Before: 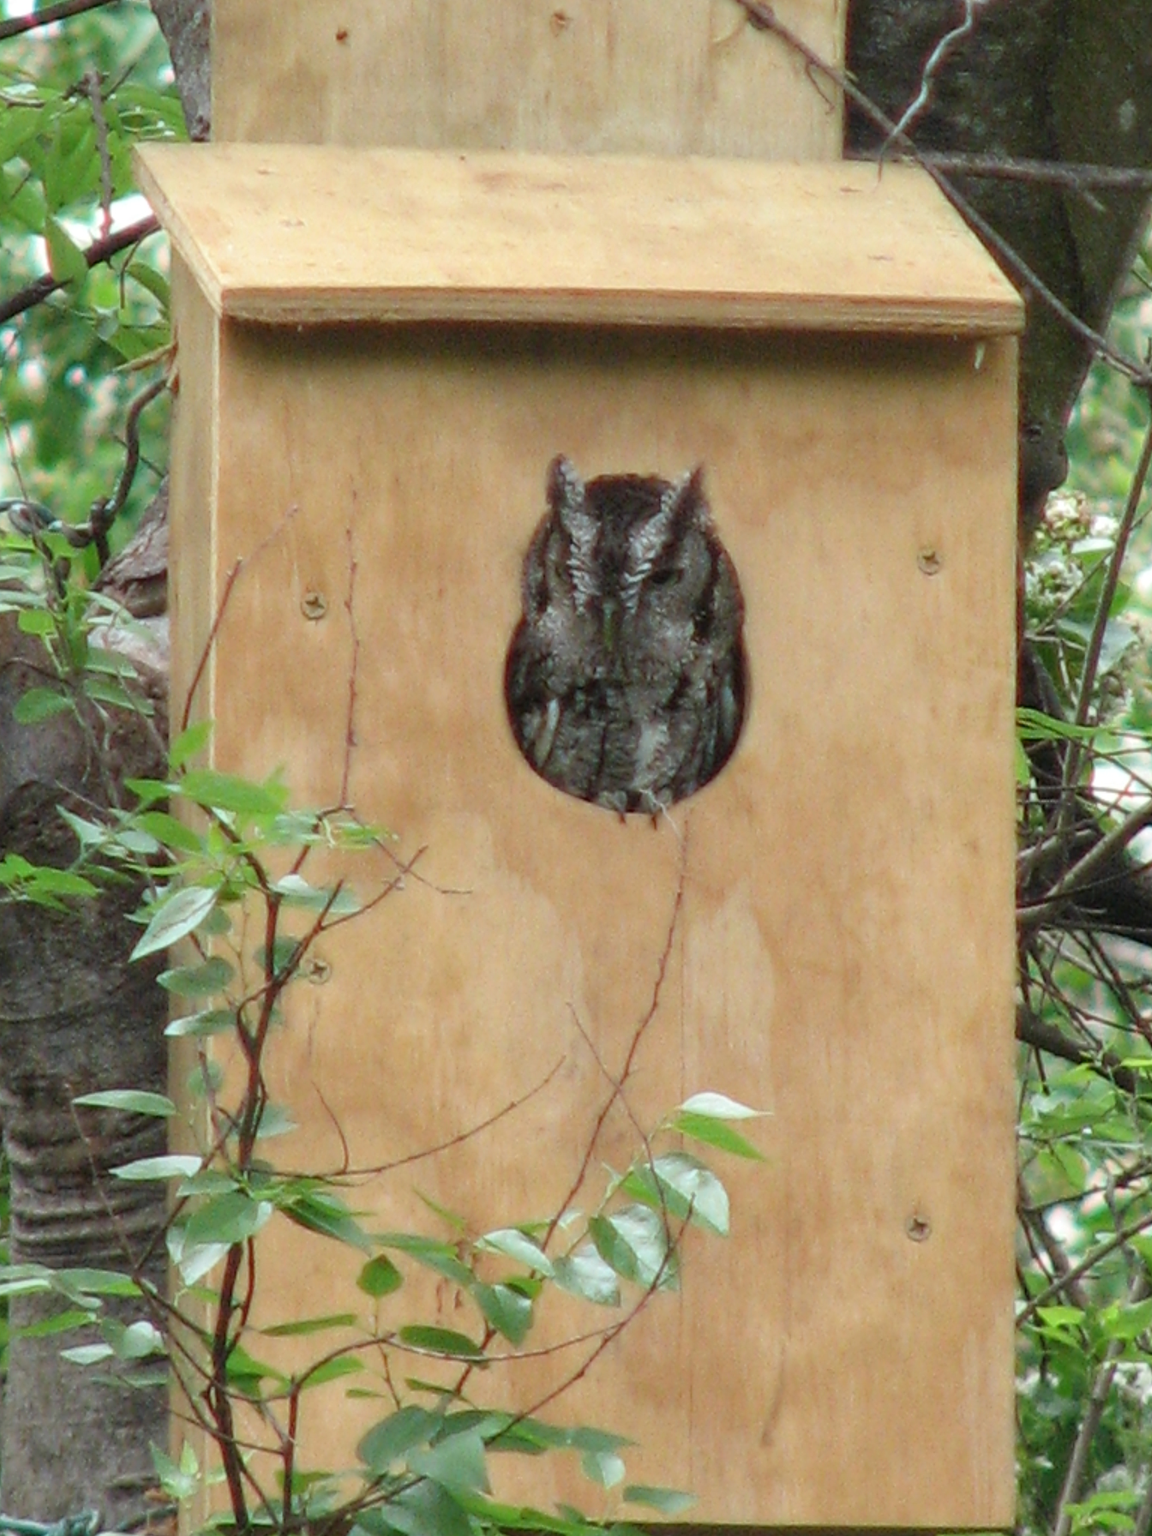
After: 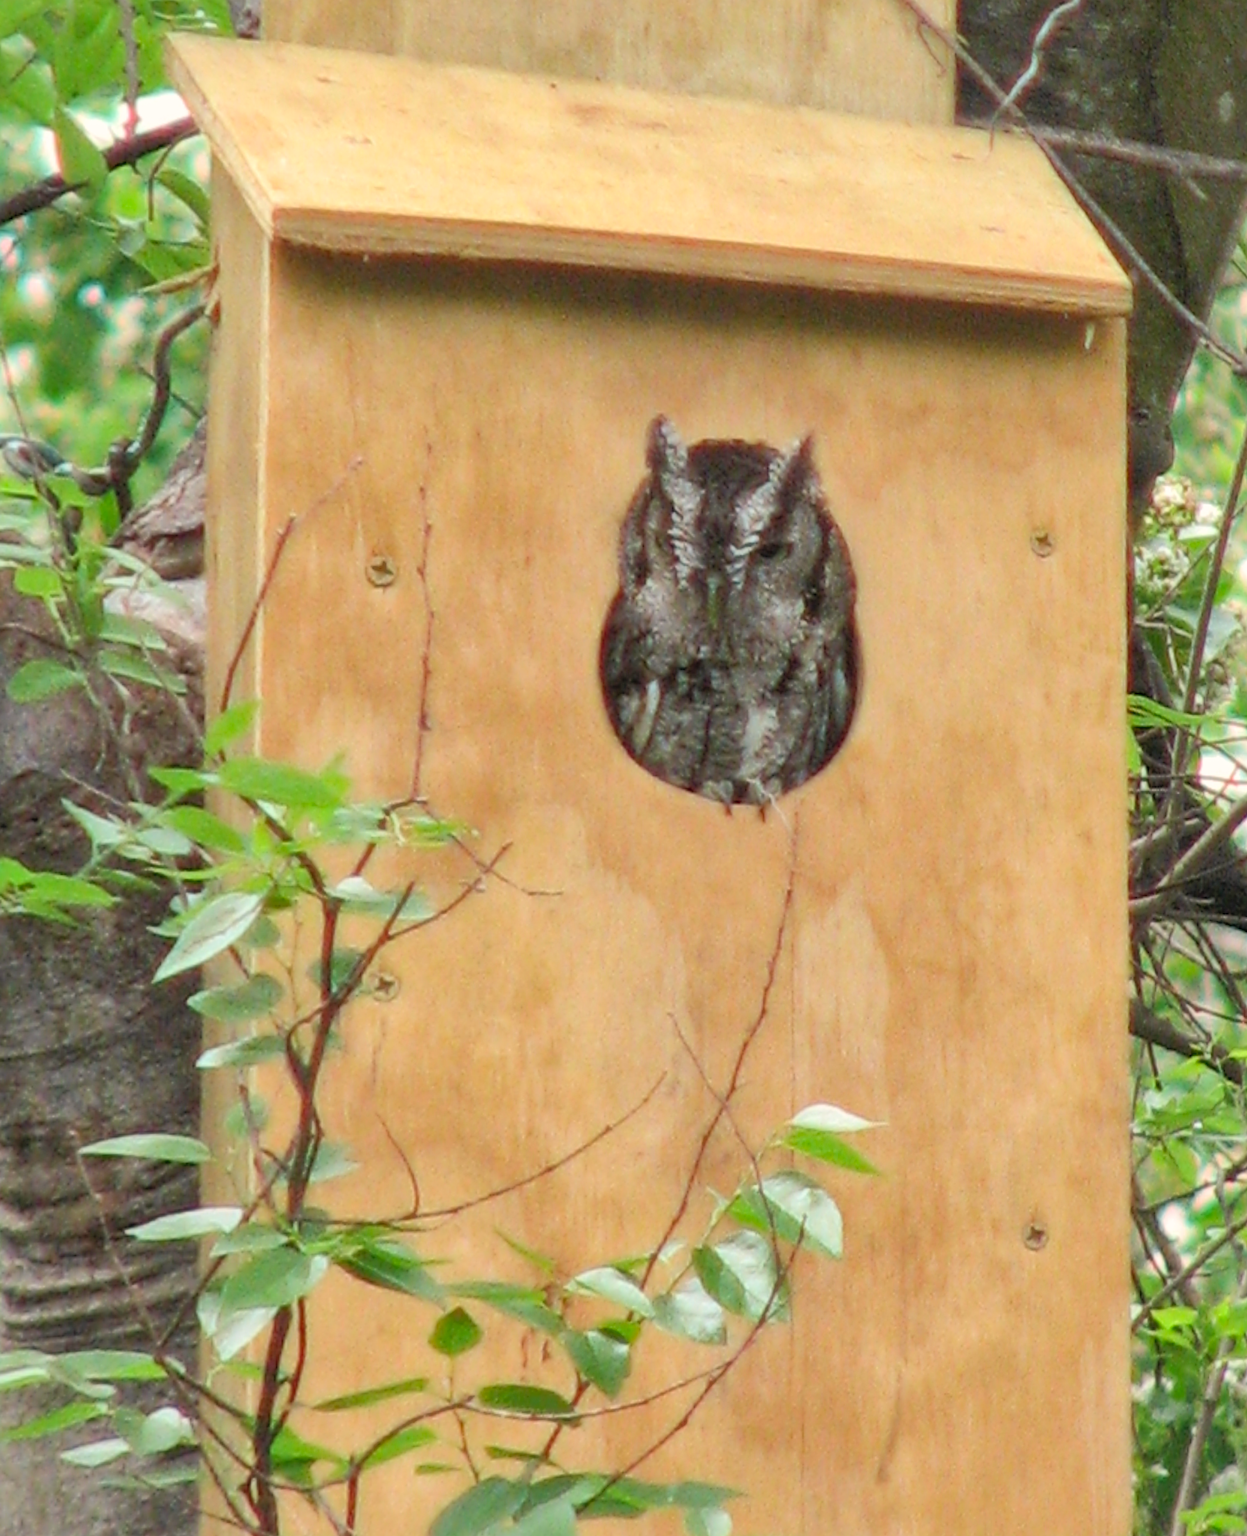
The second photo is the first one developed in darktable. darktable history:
shadows and highlights: on, module defaults
color correction: highlights a* 3.84, highlights b* 5.07
tone curve: curves: ch0 [(0, 0) (0.004, 0.001) (0.133, 0.16) (0.325, 0.399) (0.475, 0.588) (0.832, 0.903) (1, 1)], color space Lab, linked channels, preserve colors none
rotate and perspective: rotation -0.013°, lens shift (vertical) -0.027, lens shift (horizontal) 0.178, crop left 0.016, crop right 0.989, crop top 0.082, crop bottom 0.918
